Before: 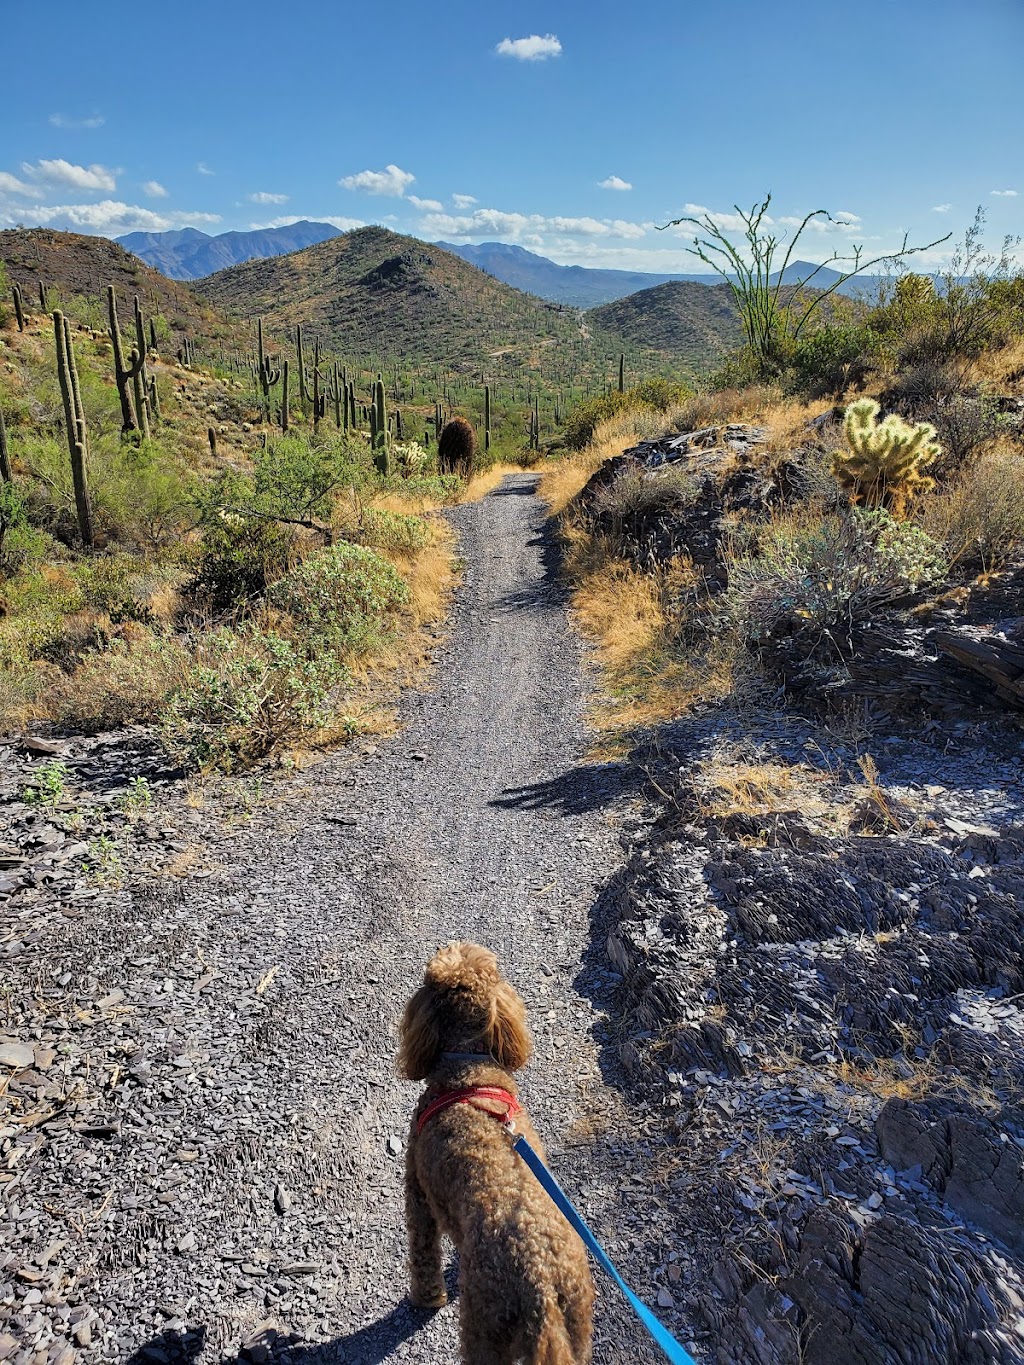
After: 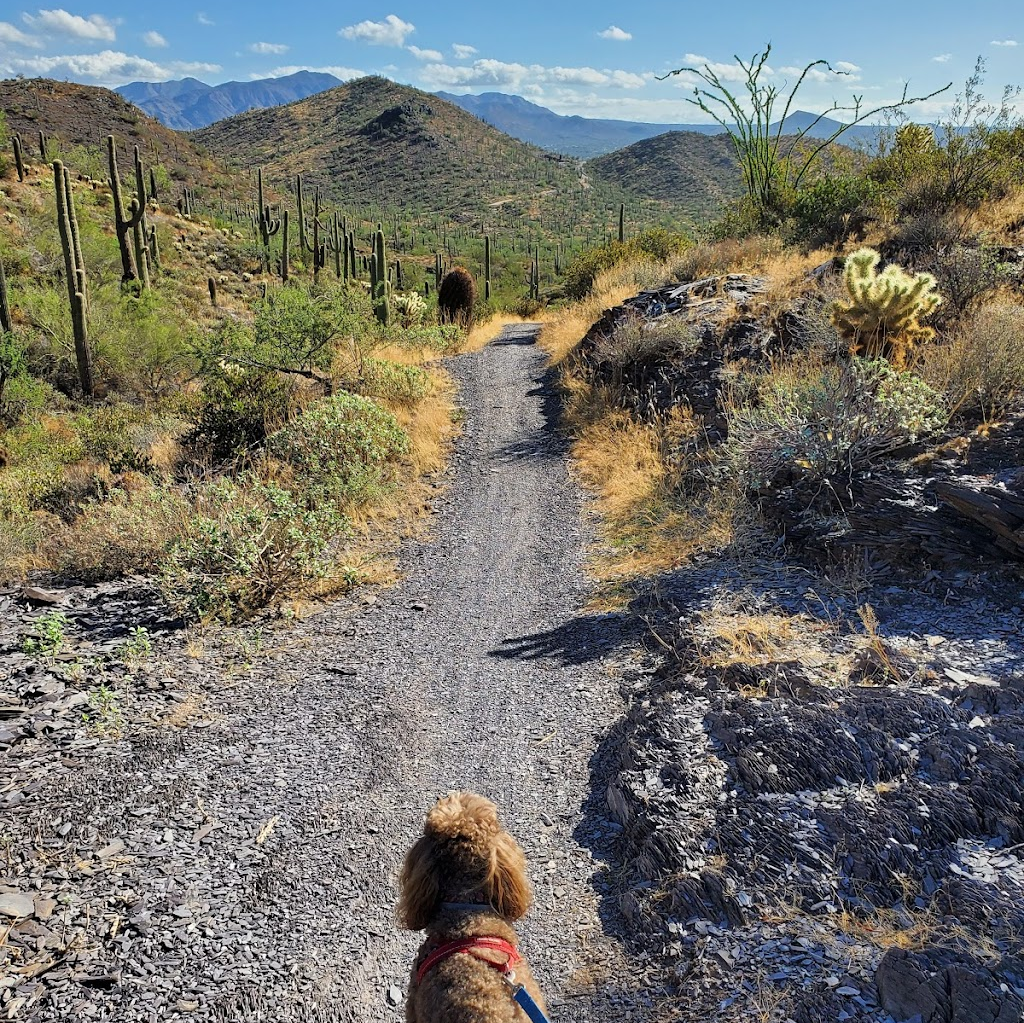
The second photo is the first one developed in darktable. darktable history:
crop: top 11.038%, bottom 13.966%
